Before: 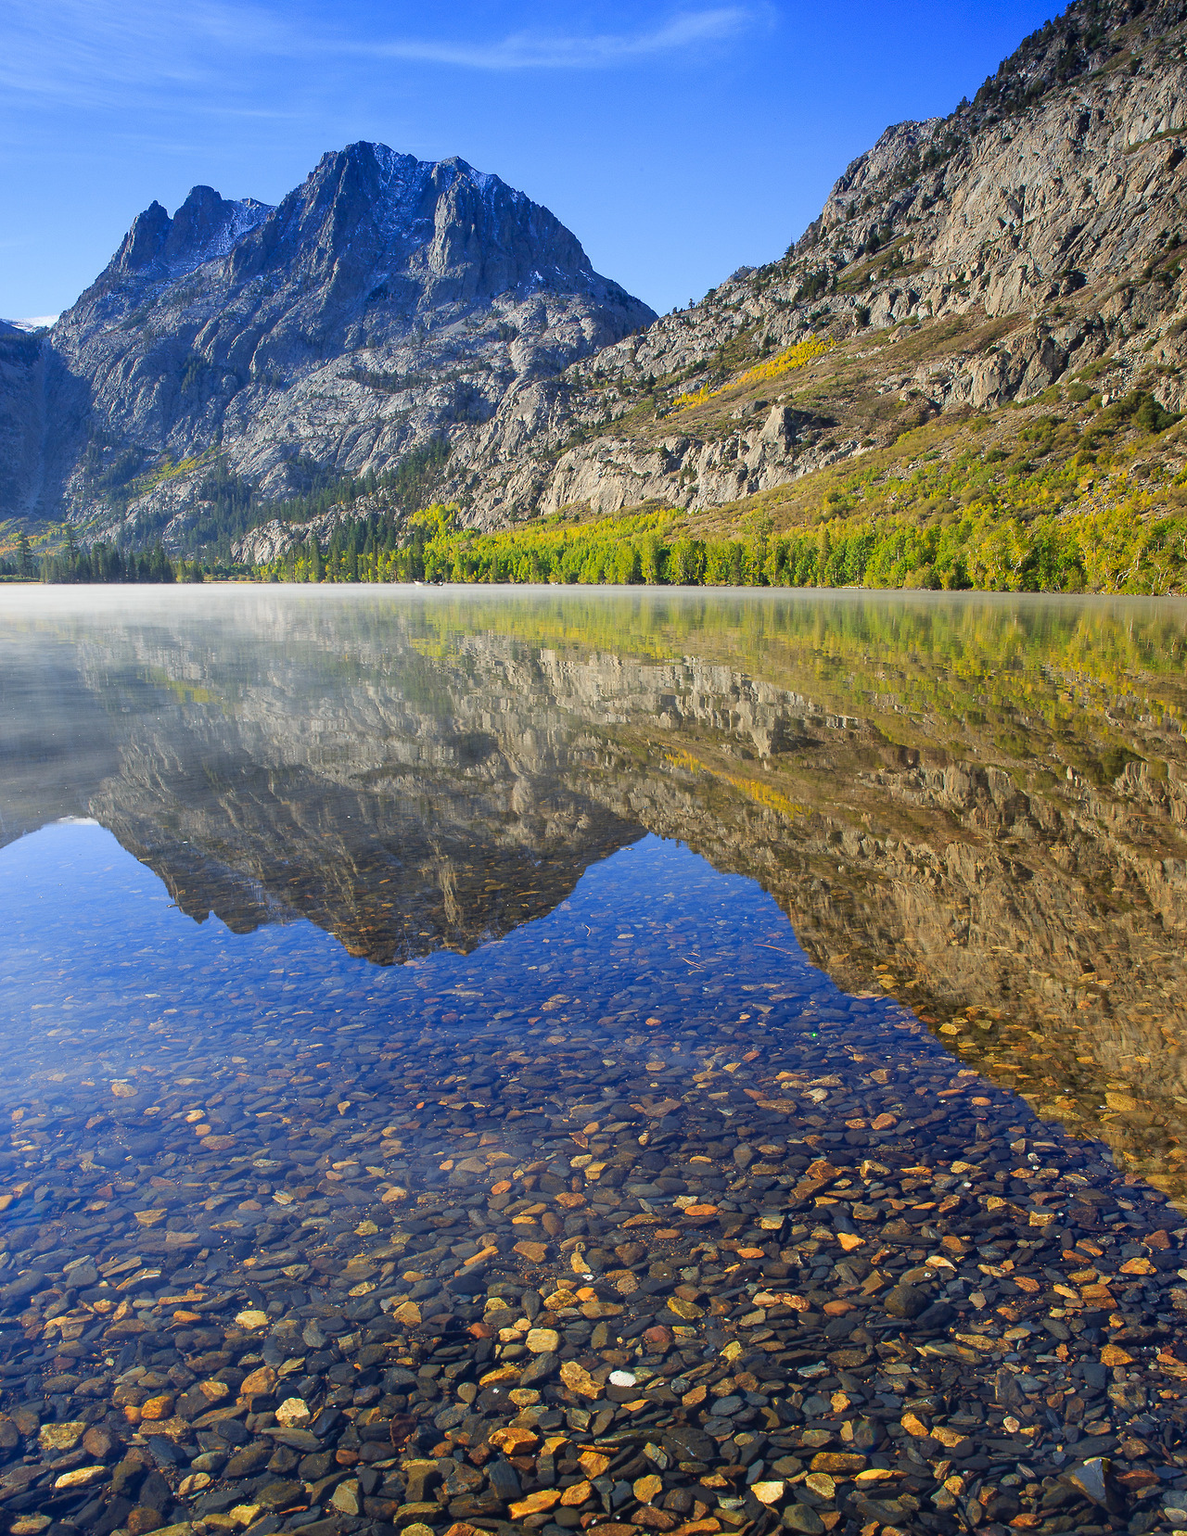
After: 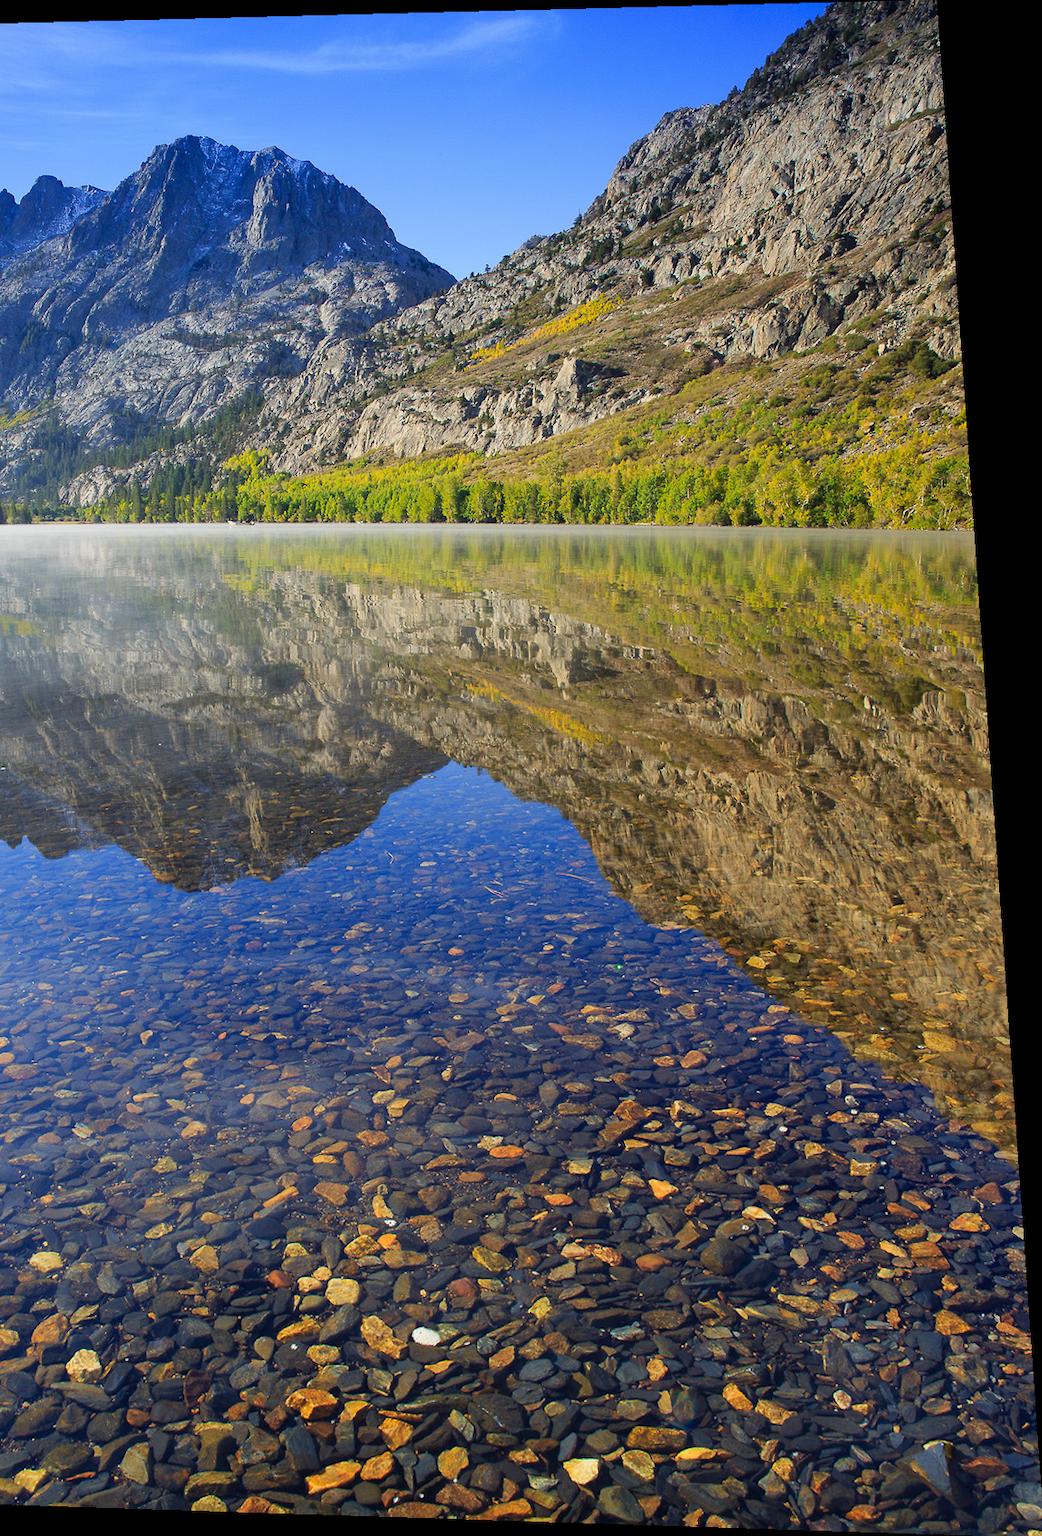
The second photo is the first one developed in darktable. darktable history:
crop: left 17.582%, bottom 0.031%
rotate and perspective: rotation 0.128°, lens shift (vertical) -0.181, lens shift (horizontal) -0.044, shear 0.001, automatic cropping off
exposure: compensate highlight preservation false
